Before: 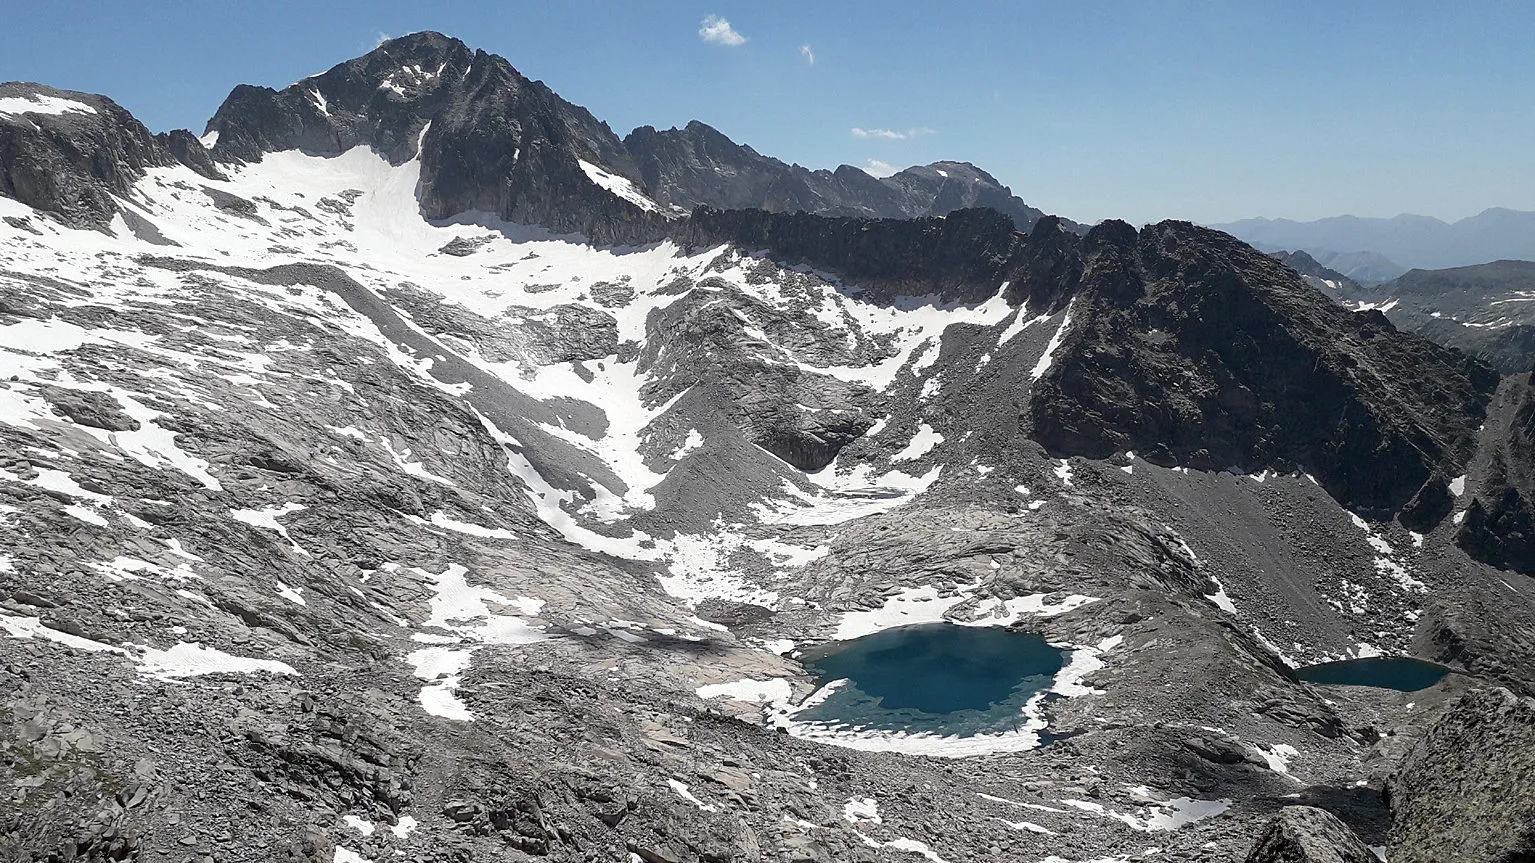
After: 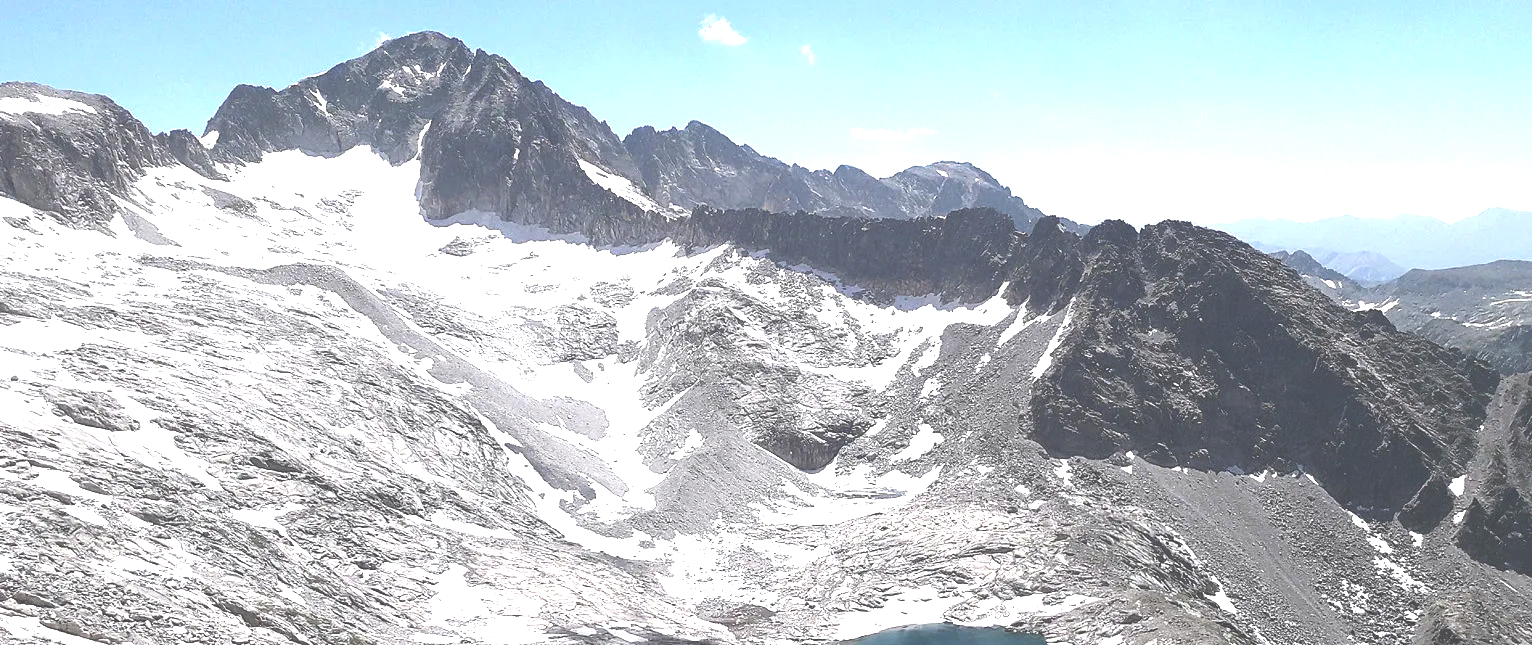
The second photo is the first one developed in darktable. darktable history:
white balance: red 1.009, blue 1.027
exposure: black level correction -0.023, exposure 1.397 EV, compensate highlight preservation false
crop: bottom 24.967%
